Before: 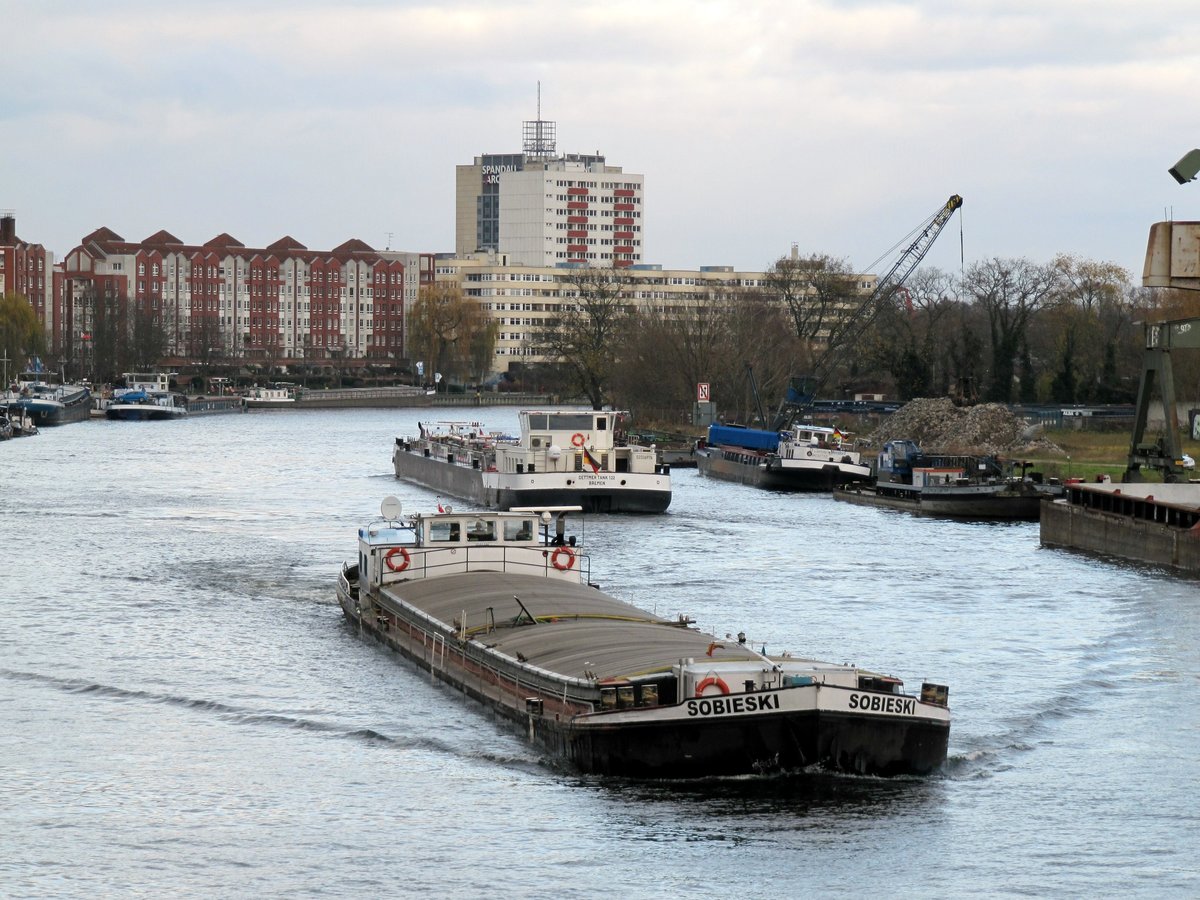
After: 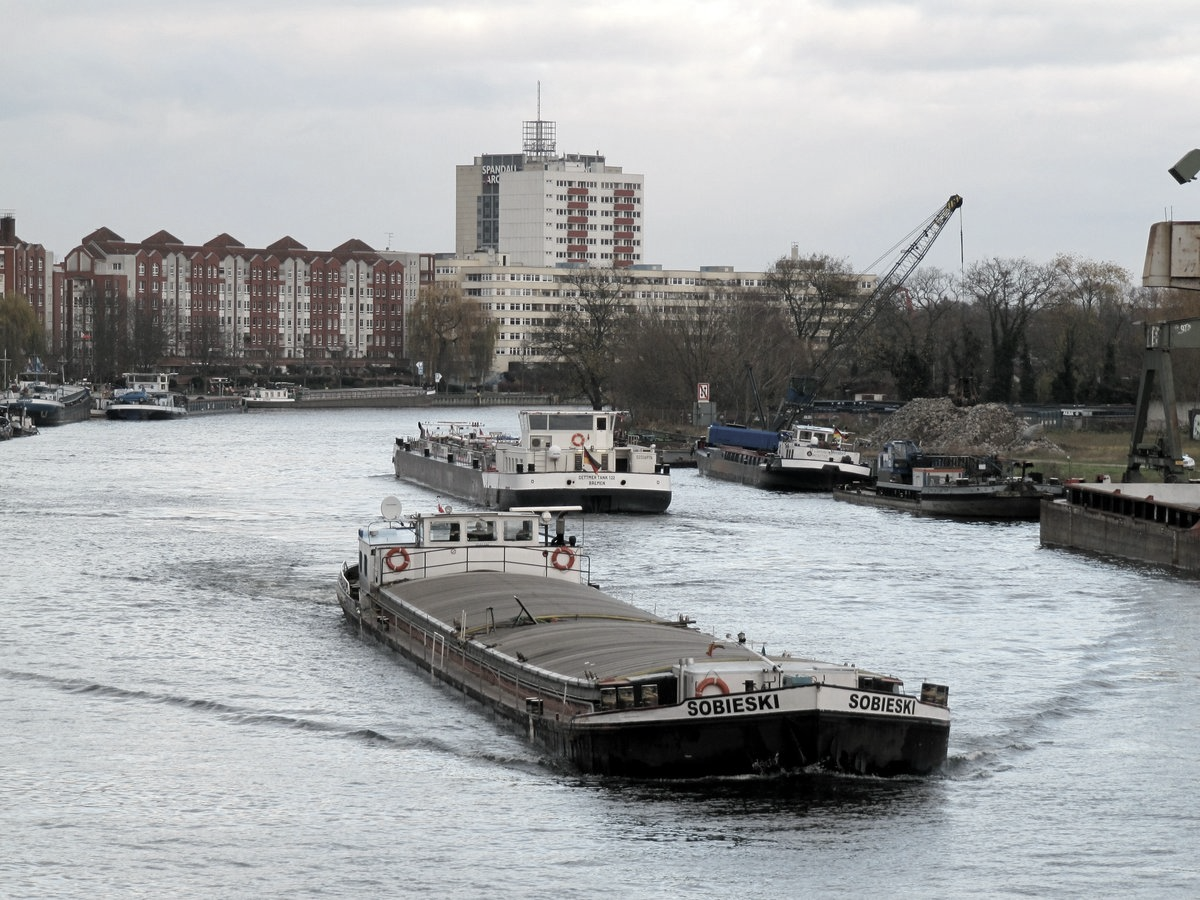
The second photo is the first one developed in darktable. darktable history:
shadows and highlights: radius 125.46, shadows 21.19, highlights -21.19, low approximation 0.01
color zones: curves: ch1 [(0, 0.292) (0.001, 0.292) (0.2, 0.264) (0.4, 0.248) (0.6, 0.248) (0.8, 0.264) (0.999, 0.292) (1, 0.292)]
